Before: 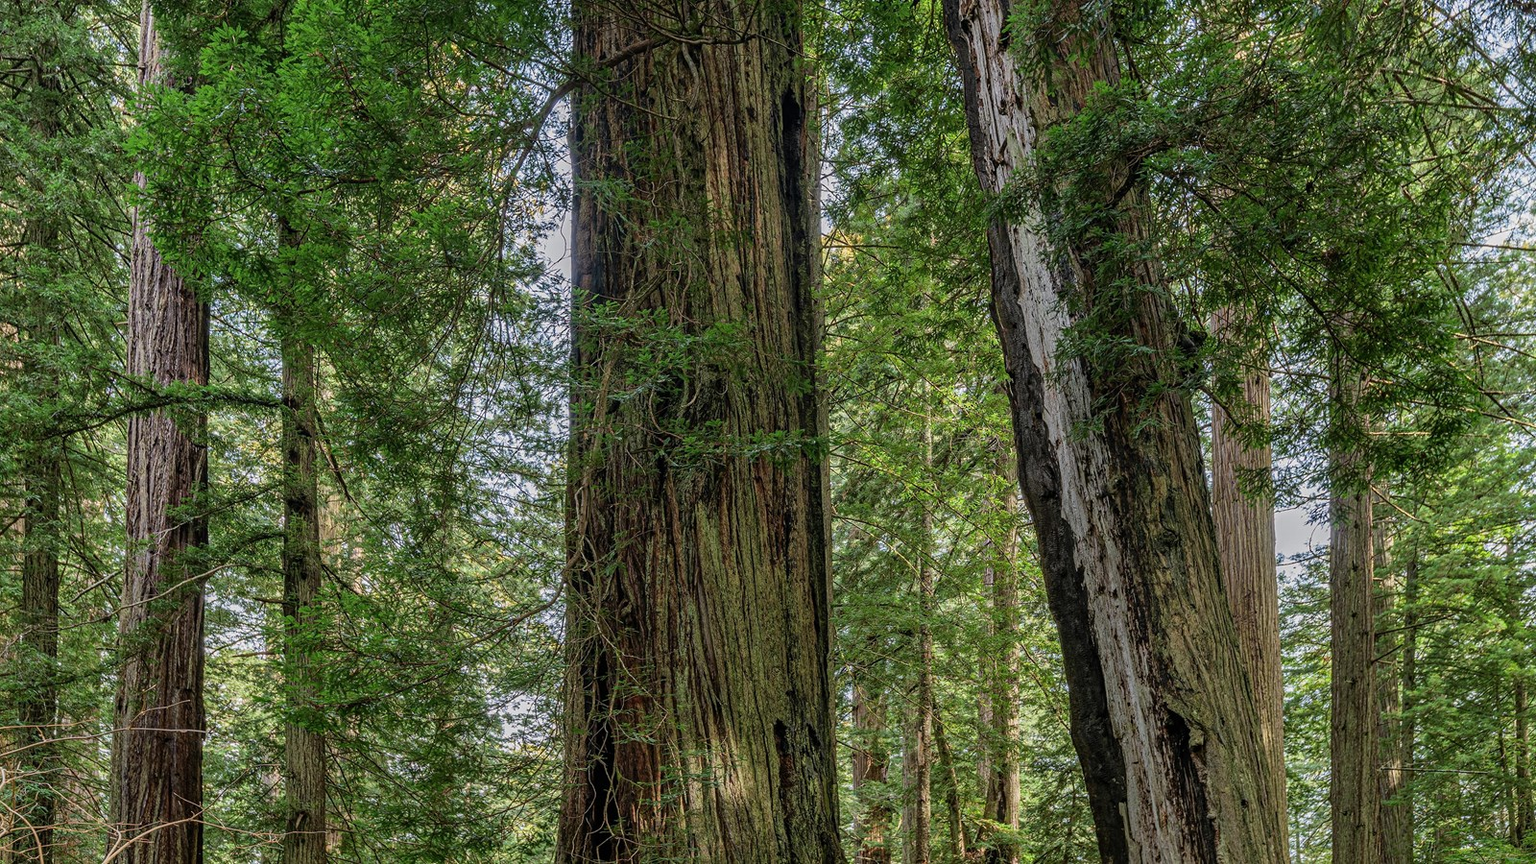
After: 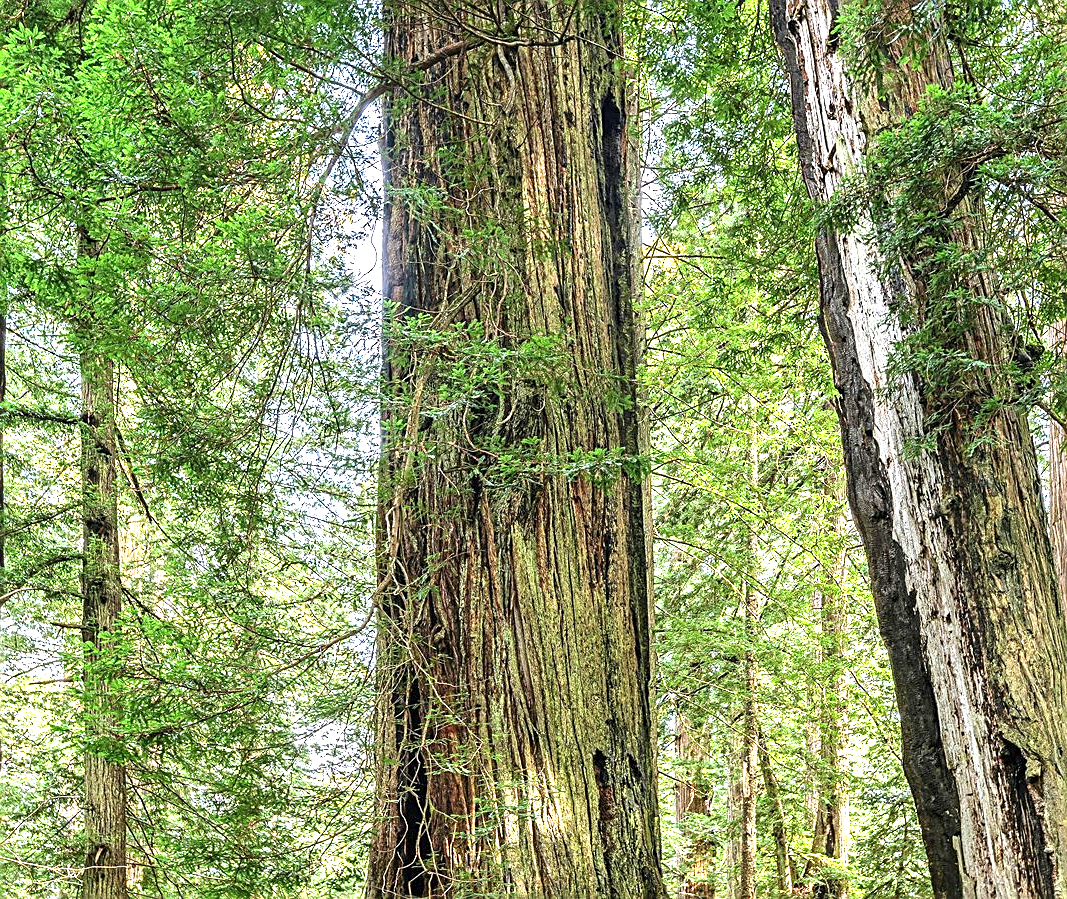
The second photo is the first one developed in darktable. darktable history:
sharpen: on, module defaults
exposure: exposure 2.043 EV, compensate highlight preservation false
crop and rotate: left 13.418%, right 19.881%
